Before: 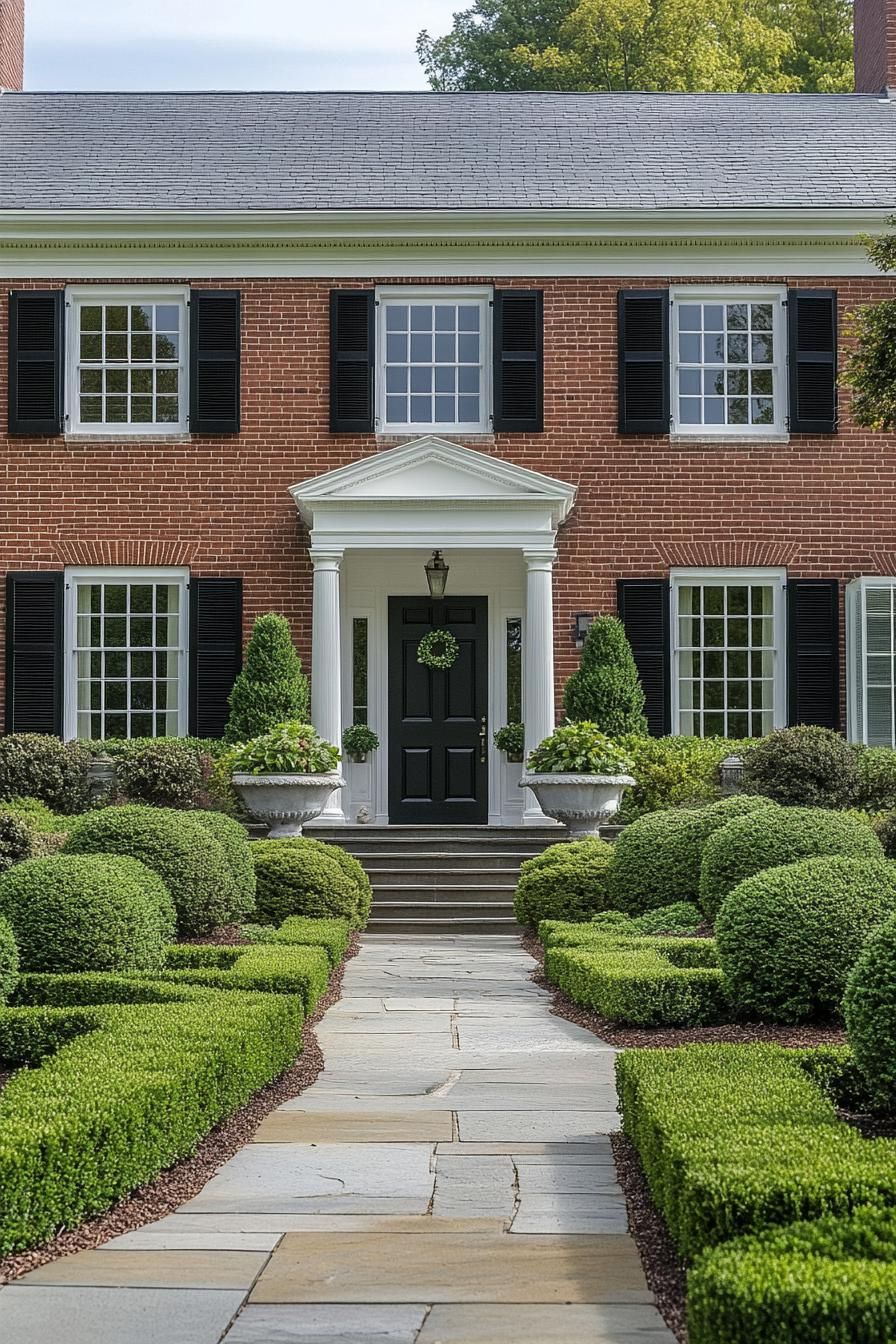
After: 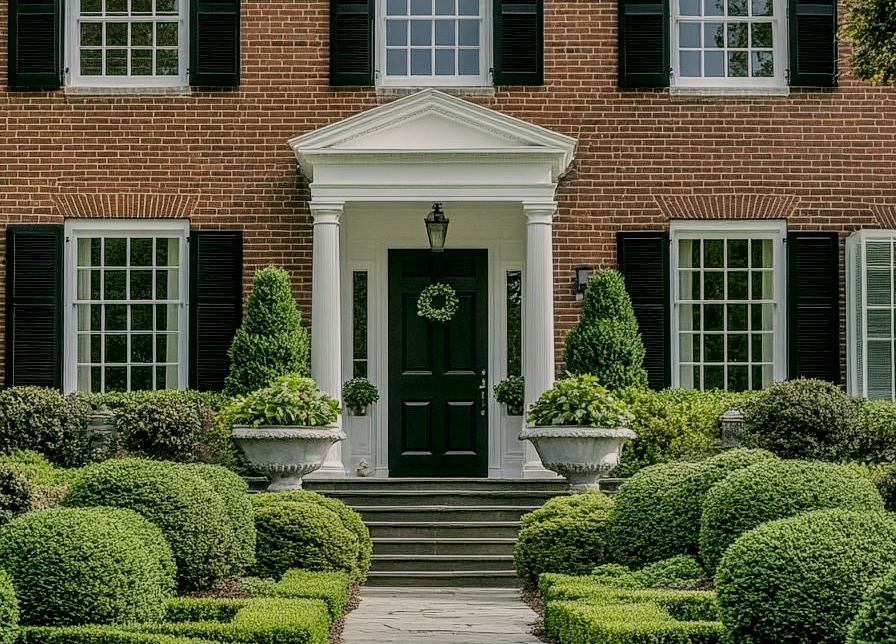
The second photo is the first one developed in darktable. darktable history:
crop and rotate: top 25.85%, bottom 26.173%
filmic rgb: black relative exposure -7.65 EV, white relative exposure 4.56 EV, hardness 3.61
color correction: highlights a* 4.14, highlights b* 4.98, shadows a* -7.5, shadows b* 4.87
local contrast: on, module defaults
